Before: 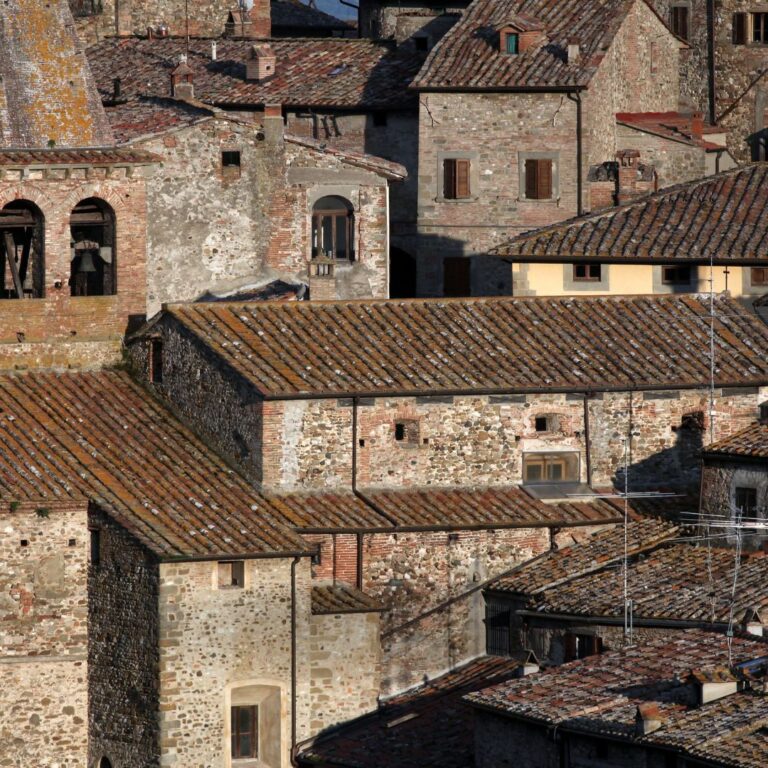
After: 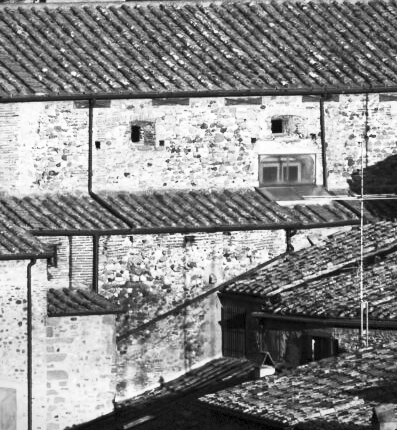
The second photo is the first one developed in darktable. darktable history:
contrast brightness saturation: contrast 0.53, brightness 0.47, saturation -1
color balance rgb: perceptual saturation grading › global saturation 20%, global vibrance 20%
crop: left 34.479%, top 38.822%, right 13.718%, bottom 5.172%
vignetting: fall-off start 97.28%, fall-off radius 79%, brightness -0.462, saturation -0.3, width/height ratio 1.114, dithering 8-bit output, unbound false
